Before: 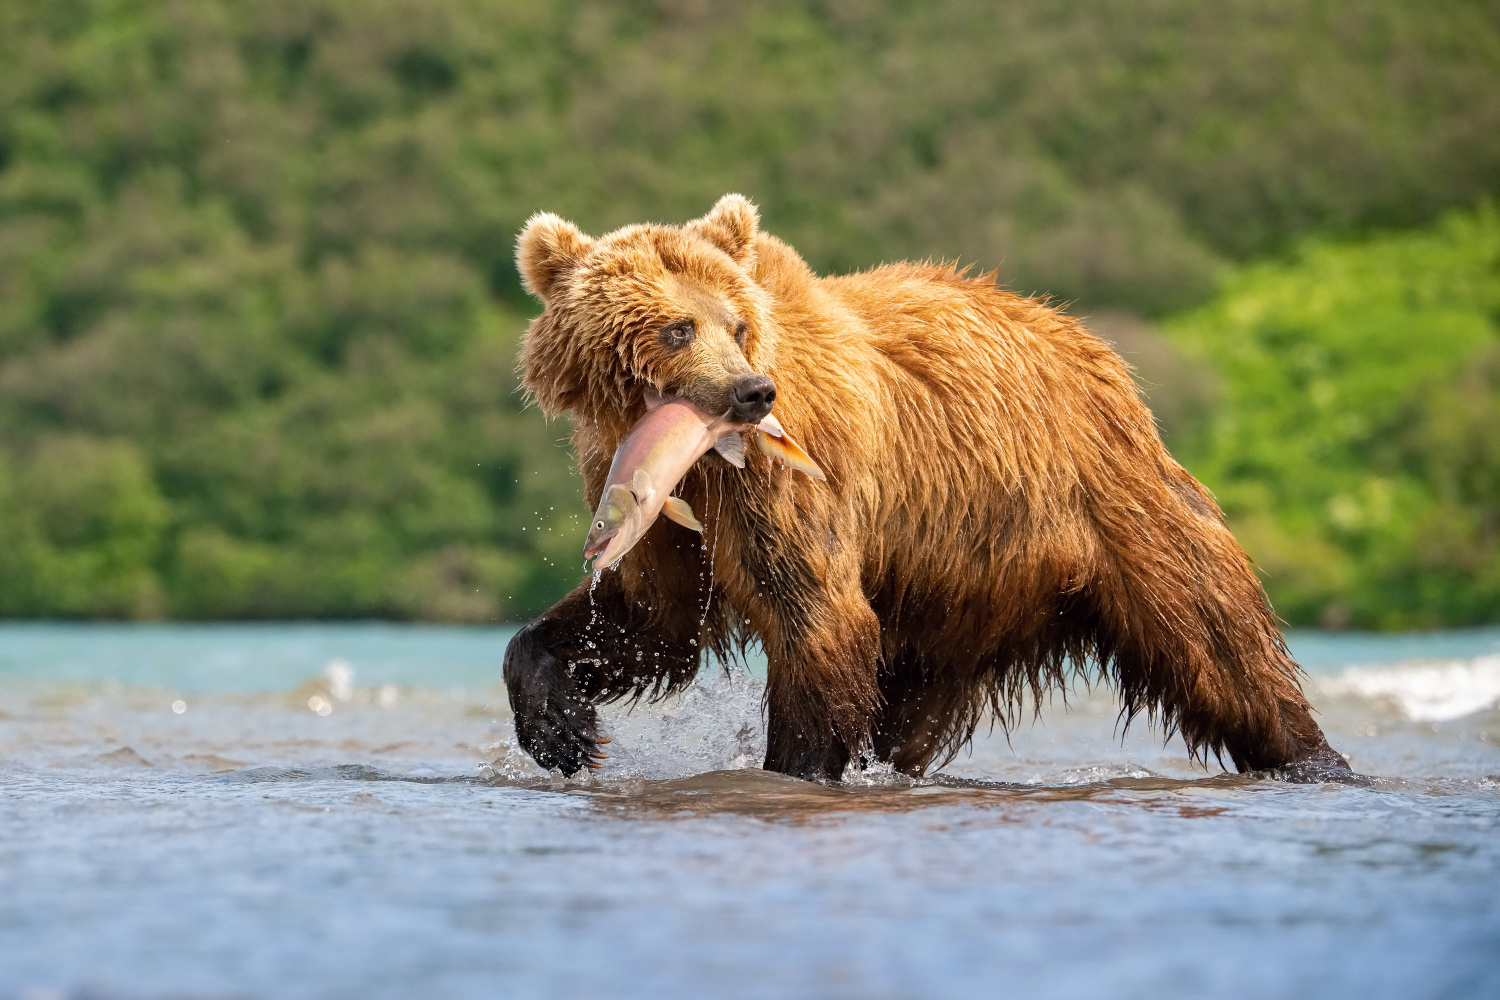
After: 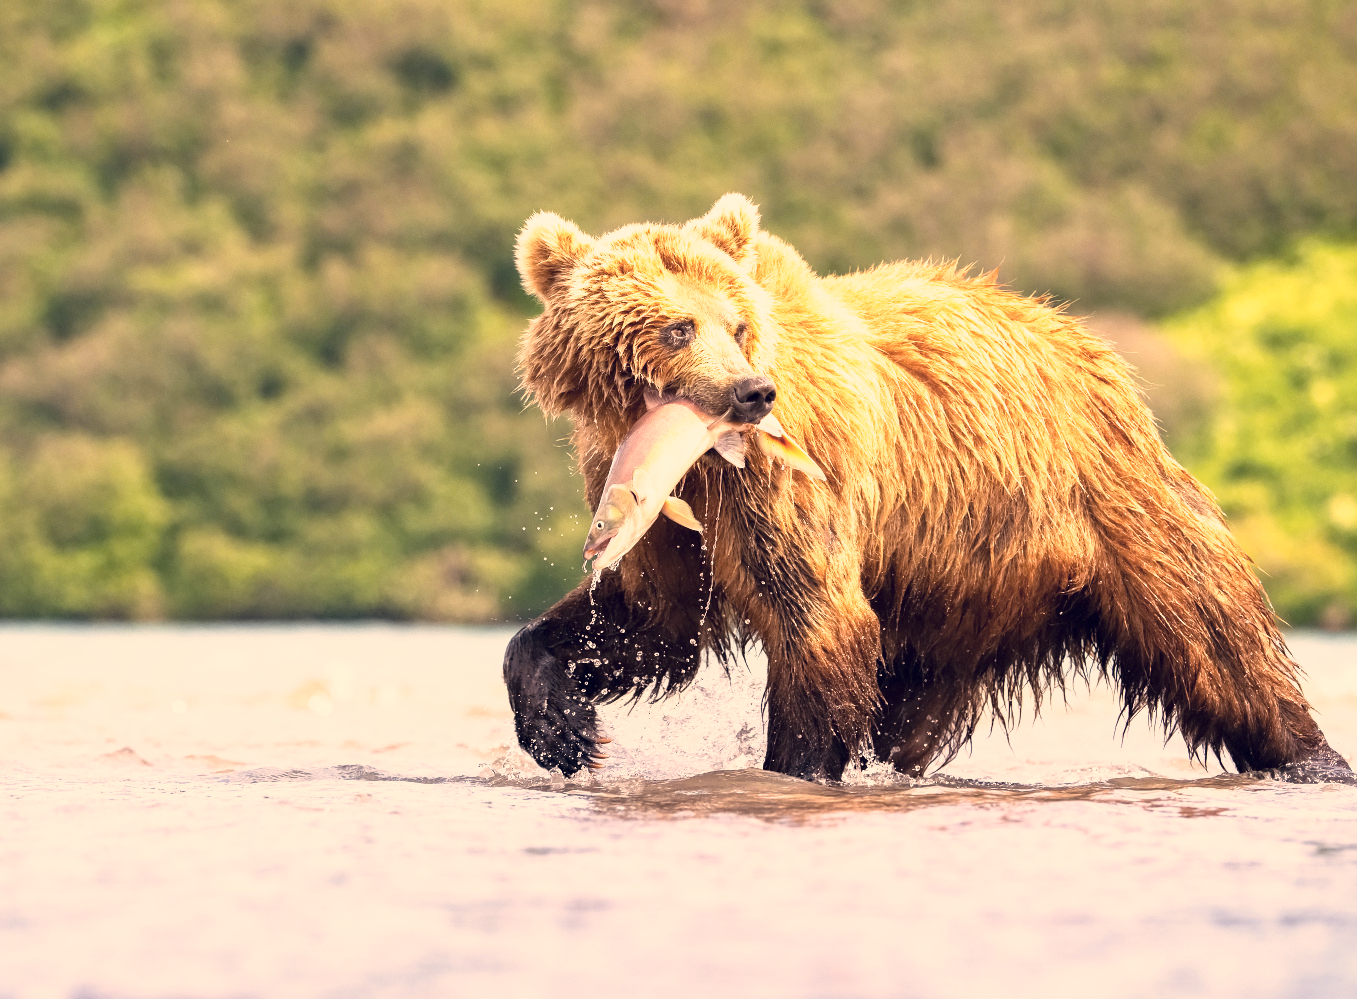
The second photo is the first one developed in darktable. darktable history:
color correction: highlights a* 19.95, highlights b* 27.06, shadows a* 3.3, shadows b* -16.67, saturation 0.726
crop: right 9.492%, bottom 0.035%
base curve: curves: ch0 [(0, 0) (0.495, 0.917) (1, 1)], preserve colors none
